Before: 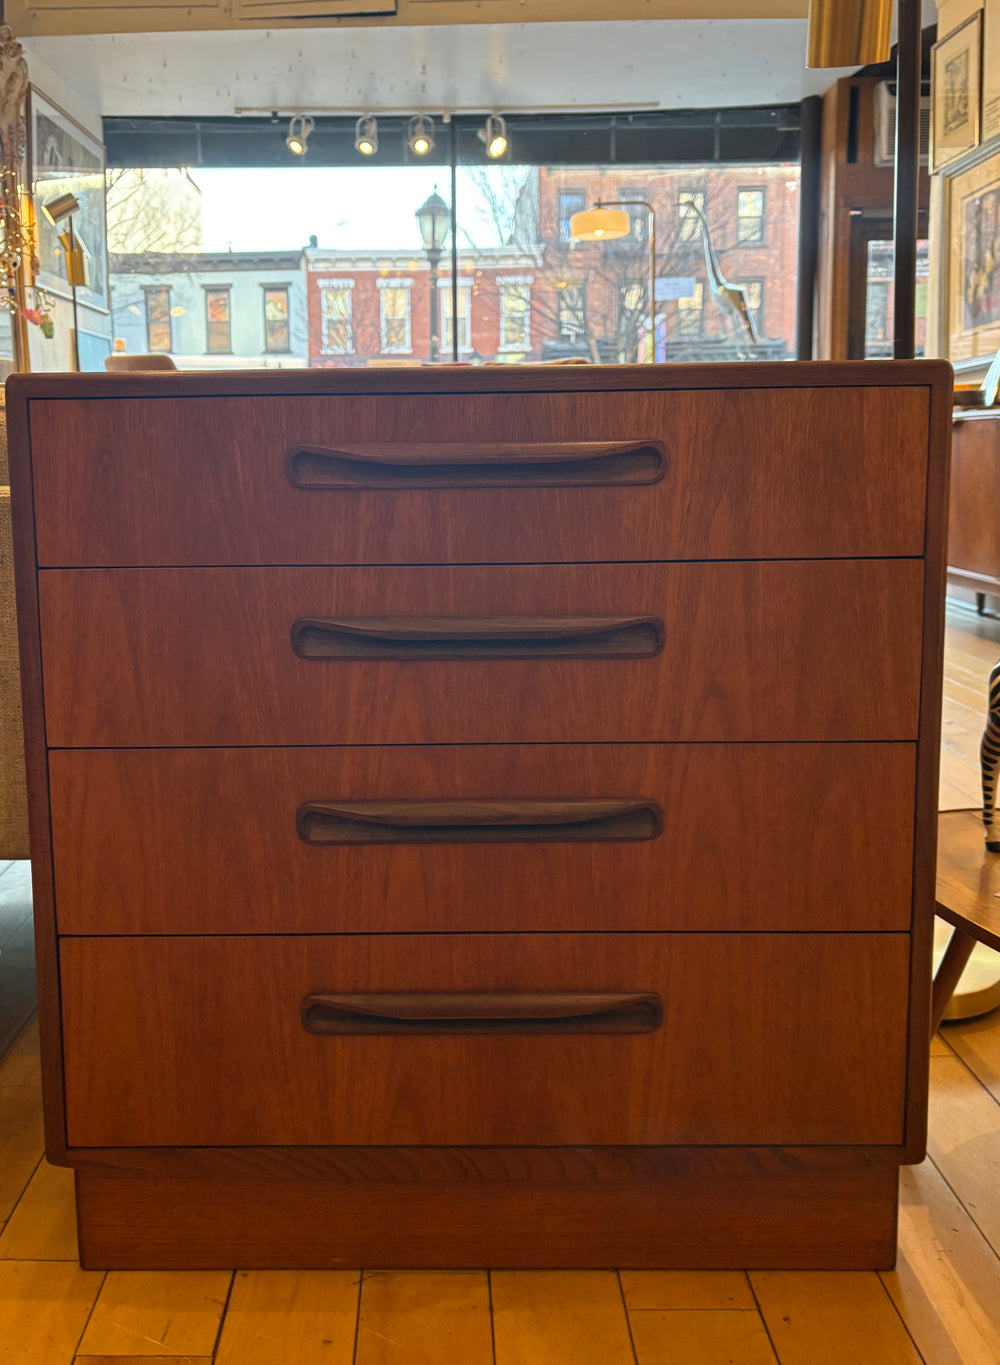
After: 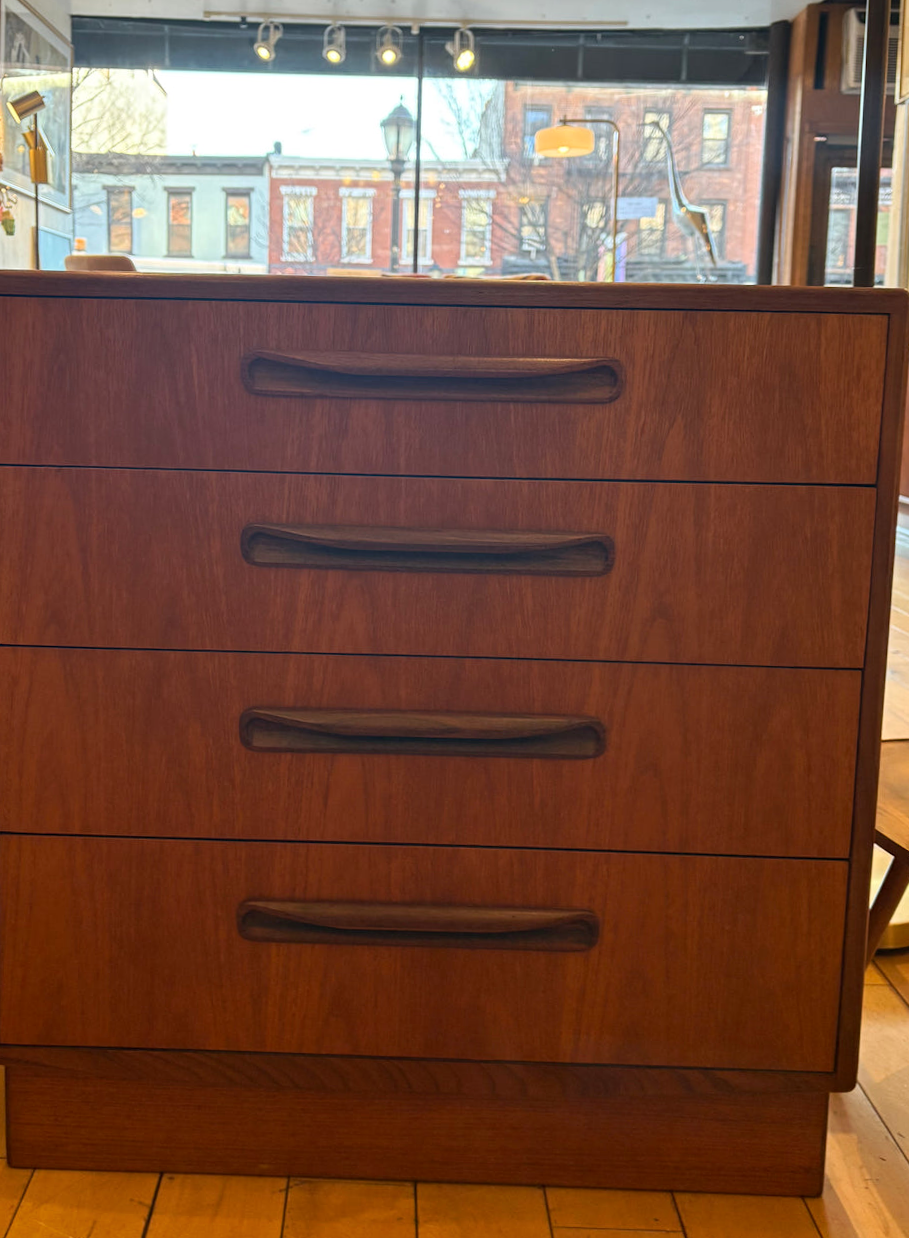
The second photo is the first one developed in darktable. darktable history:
exposure: compensate highlight preservation false
contrast brightness saturation: contrast 0.095, brightness 0.022, saturation 0.016
crop and rotate: angle -2.09°, left 3.092%, top 4.267%, right 1.523%, bottom 0.558%
tone curve: curves: ch0 [(0, 0) (0.003, 0.003) (0.011, 0.011) (0.025, 0.025) (0.044, 0.044) (0.069, 0.068) (0.1, 0.098) (0.136, 0.134) (0.177, 0.175) (0.224, 0.221) (0.277, 0.273) (0.335, 0.33) (0.399, 0.393) (0.468, 0.461) (0.543, 0.546) (0.623, 0.625) (0.709, 0.711) (0.801, 0.802) (0.898, 0.898) (1, 1)], preserve colors none
